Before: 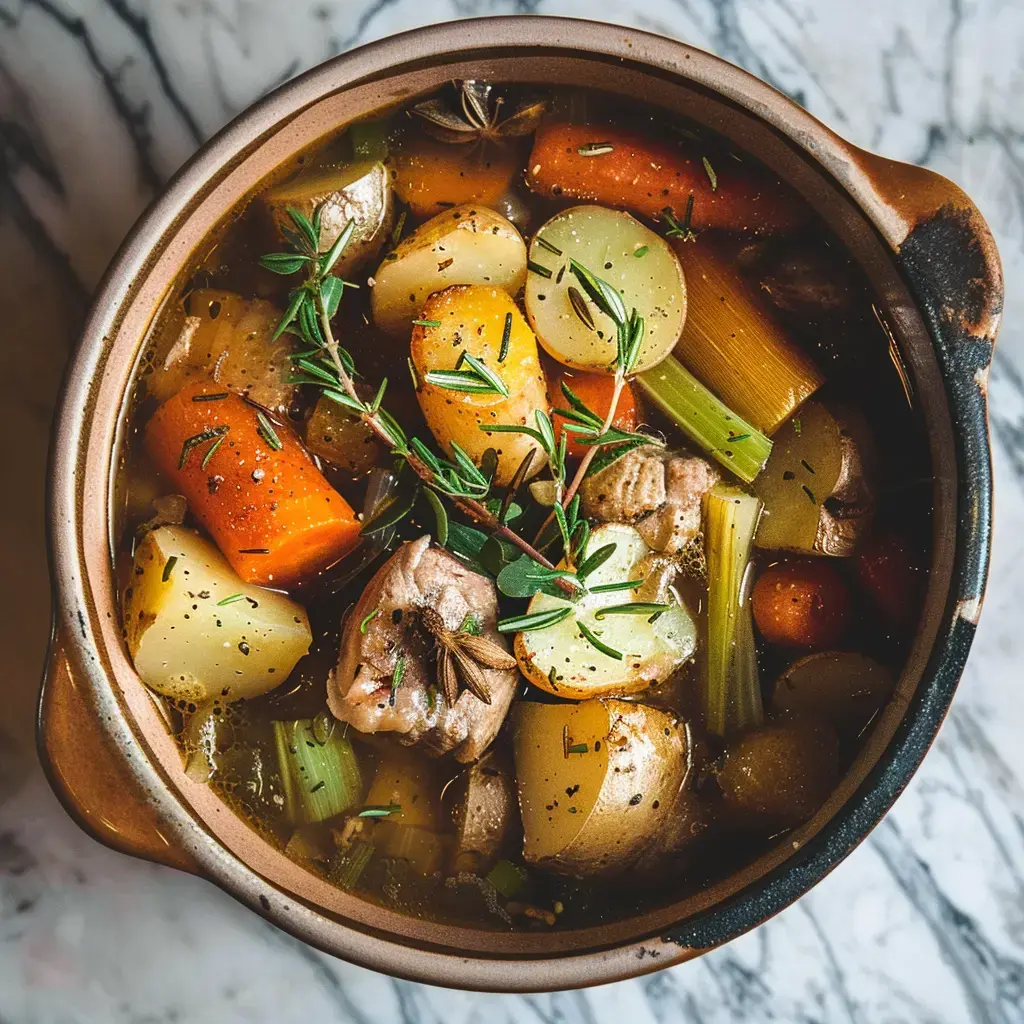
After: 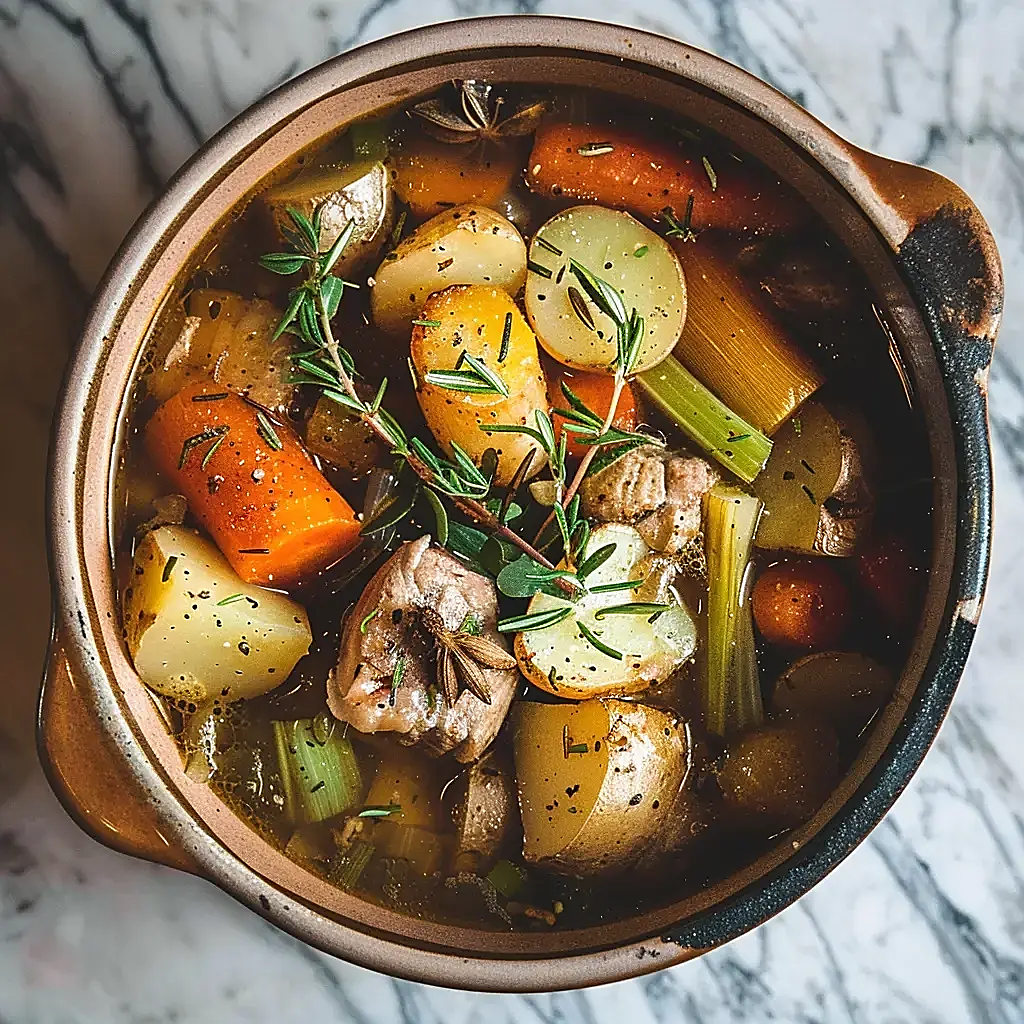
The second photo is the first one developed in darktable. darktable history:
sharpen: radius 1.428, amount 1.257, threshold 0.641
